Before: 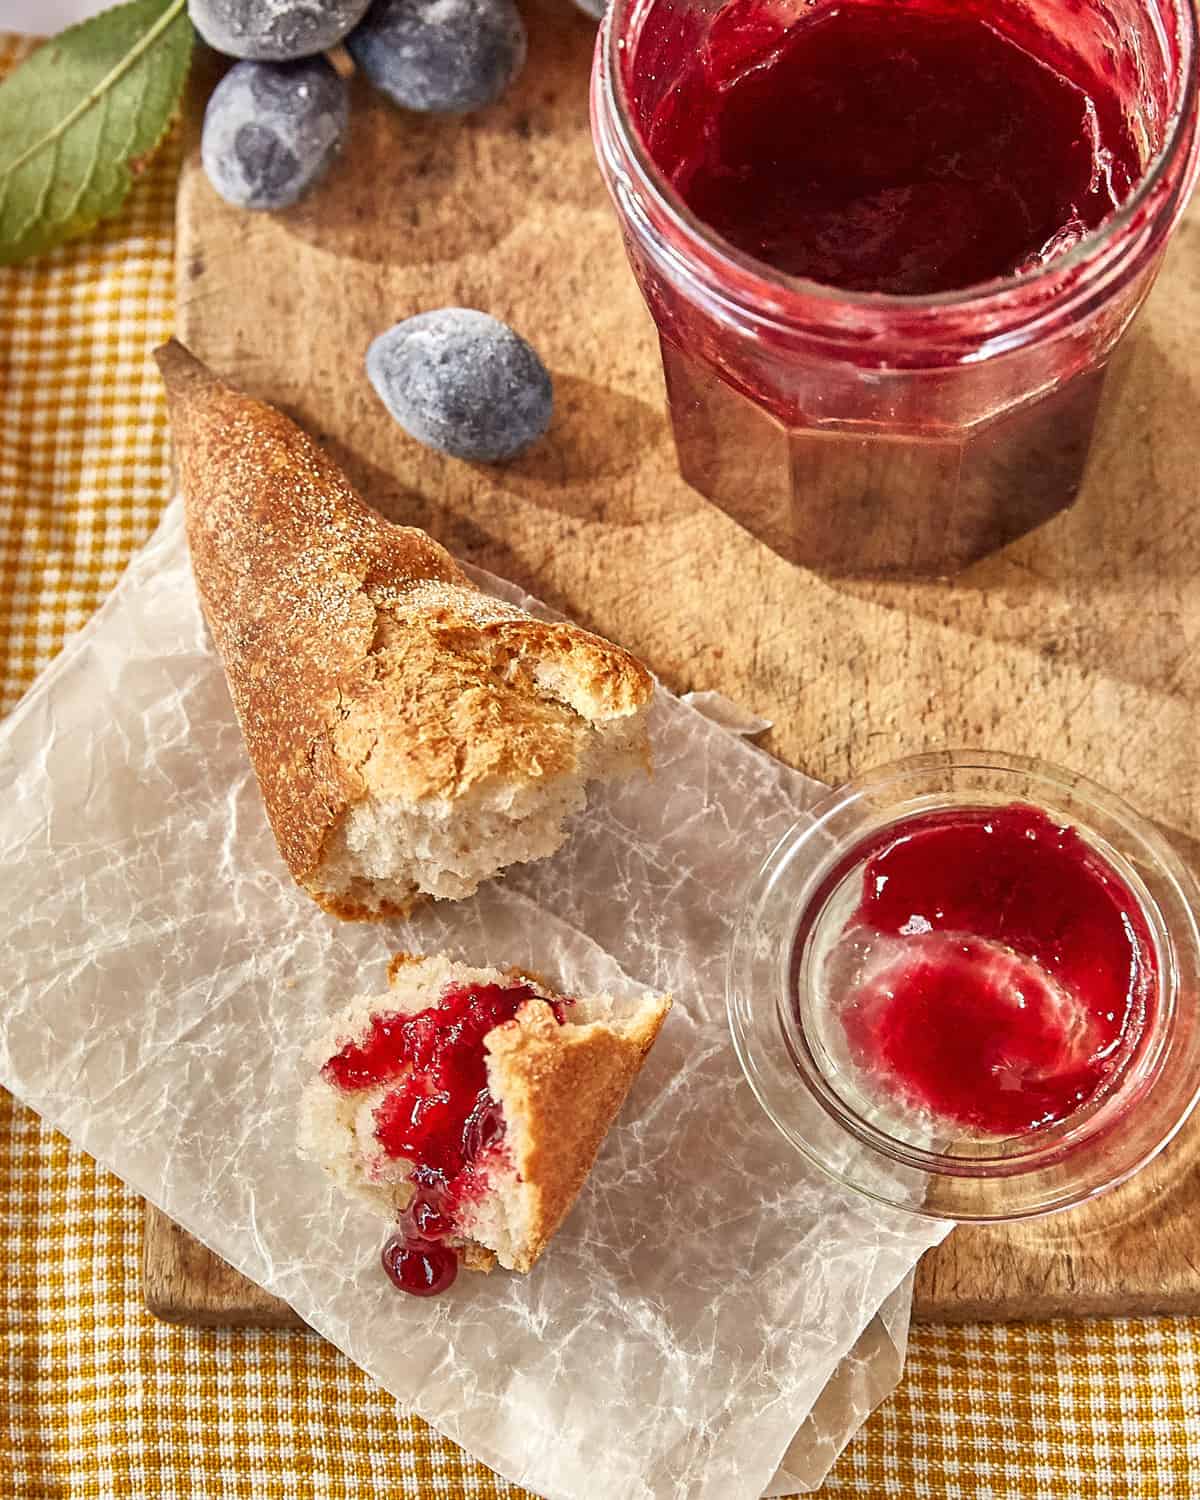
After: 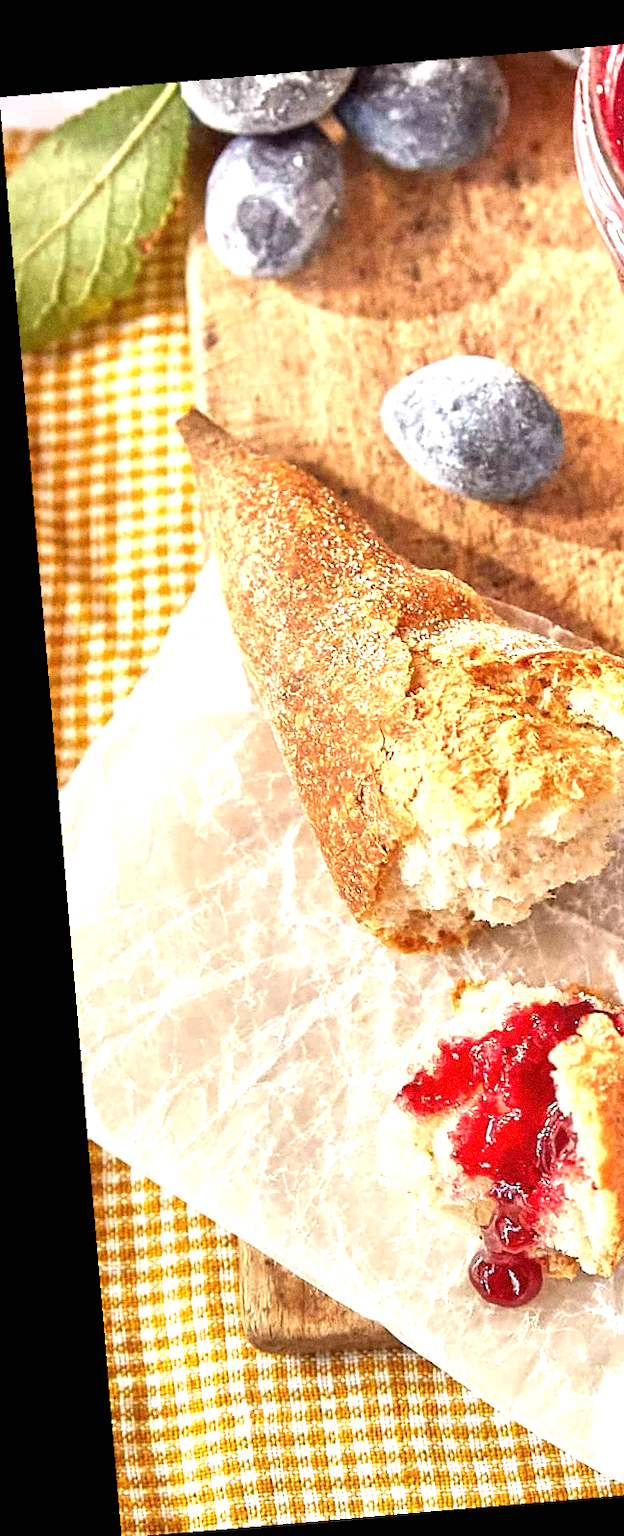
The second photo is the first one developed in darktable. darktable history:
grain: coarseness 0.09 ISO
crop and rotate: left 0%, top 0%, right 50.845%
rotate and perspective: rotation -4.86°, automatic cropping off
exposure: black level correction 0, exposure 1 EV, compensate highlight preservation false
